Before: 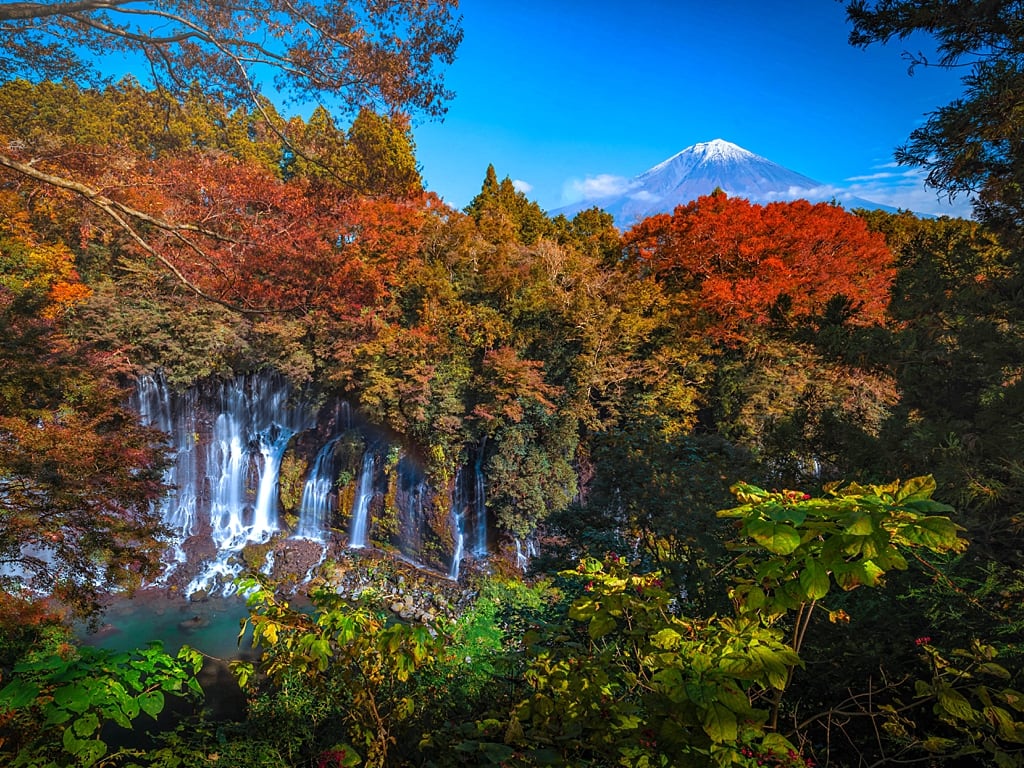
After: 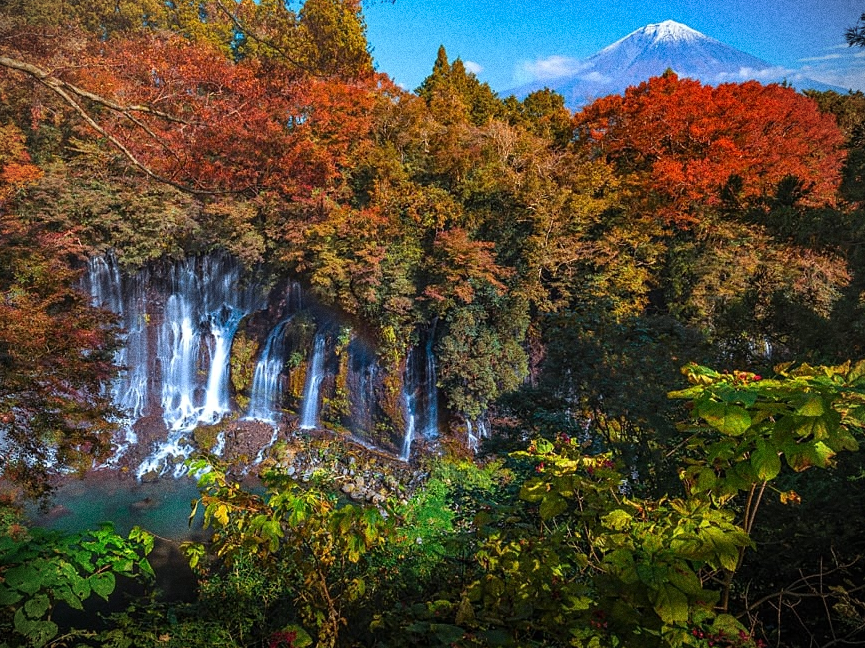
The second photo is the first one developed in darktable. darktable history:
vignetting: fall-off start 91.19%
crop and rotate: left 4.842%, top 15.51%, right 10.668%
grain: coarseness 0.09 ISO, strength 40%
